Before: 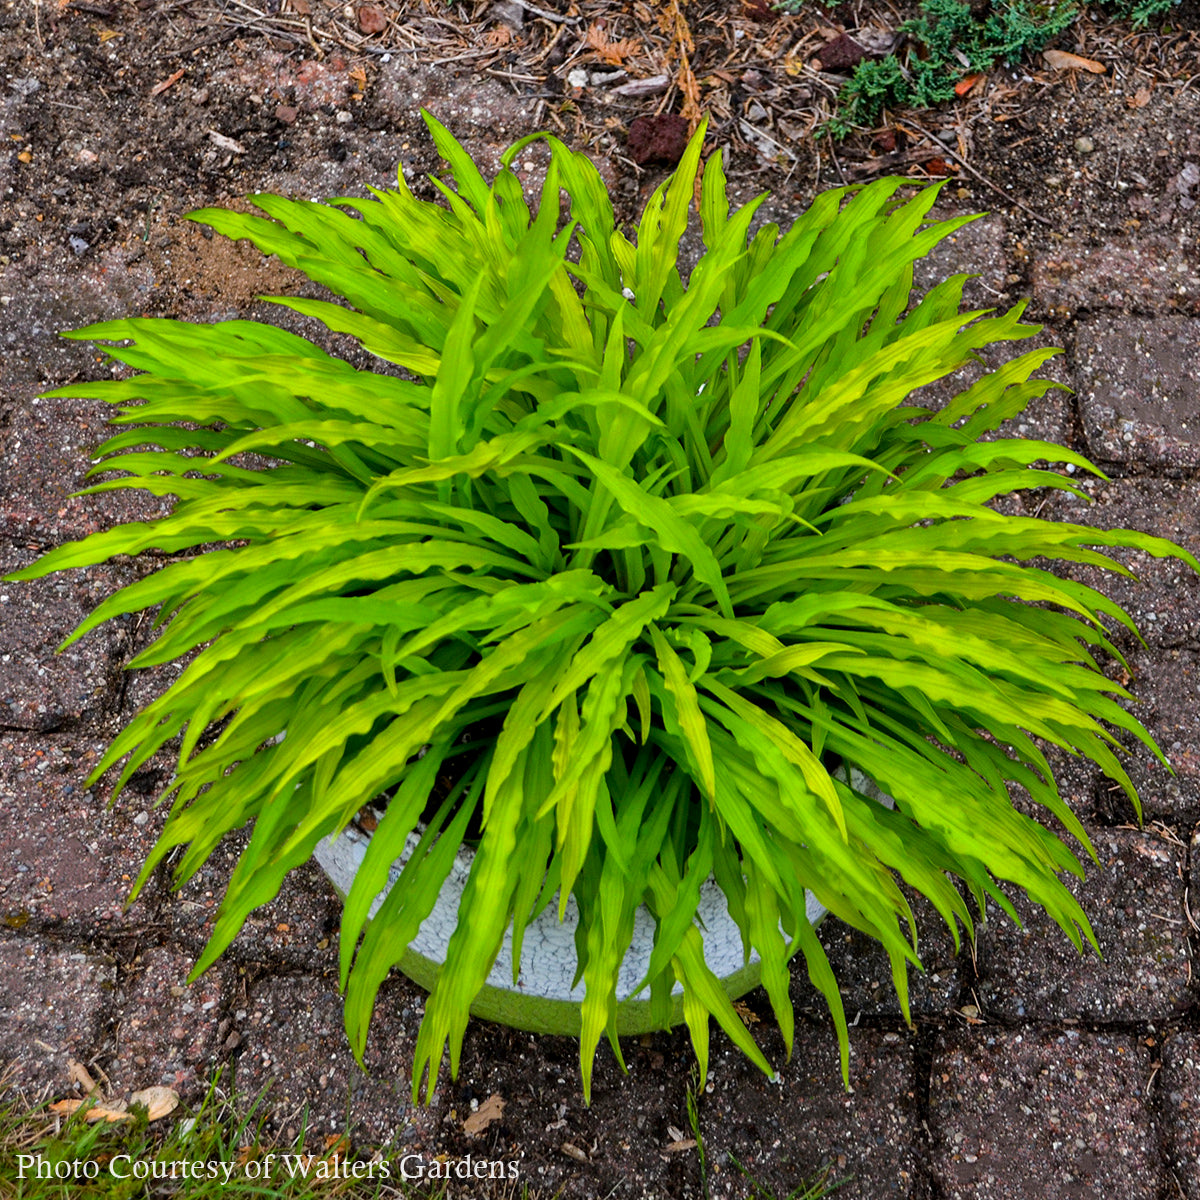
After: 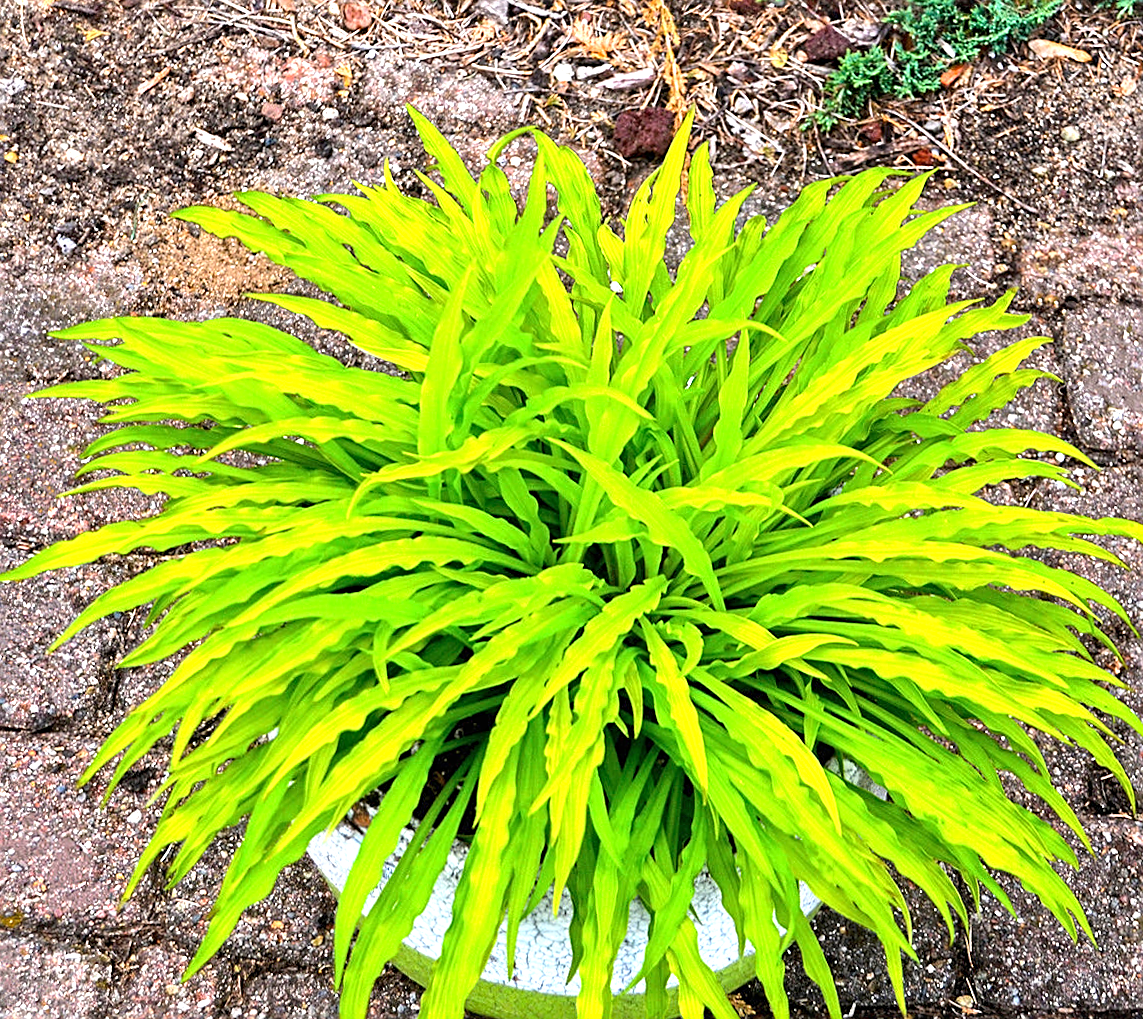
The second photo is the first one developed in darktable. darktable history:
crop and rotate: angle 0.593°, left 0.325%, right 3.424%, bottom 14.156%
sharpen: on, module defaults
exposure: black level correction 0, exposure 1.479 EV, compensate highlight preservation false
